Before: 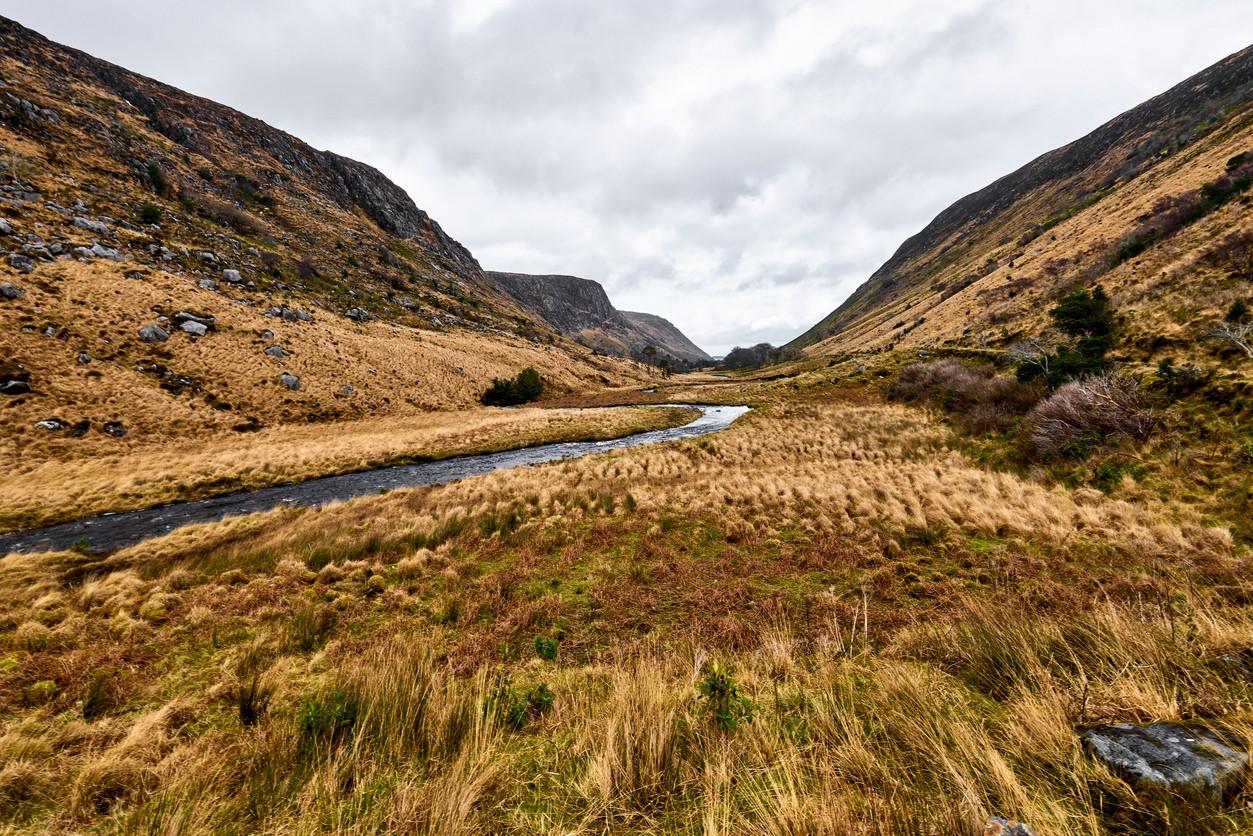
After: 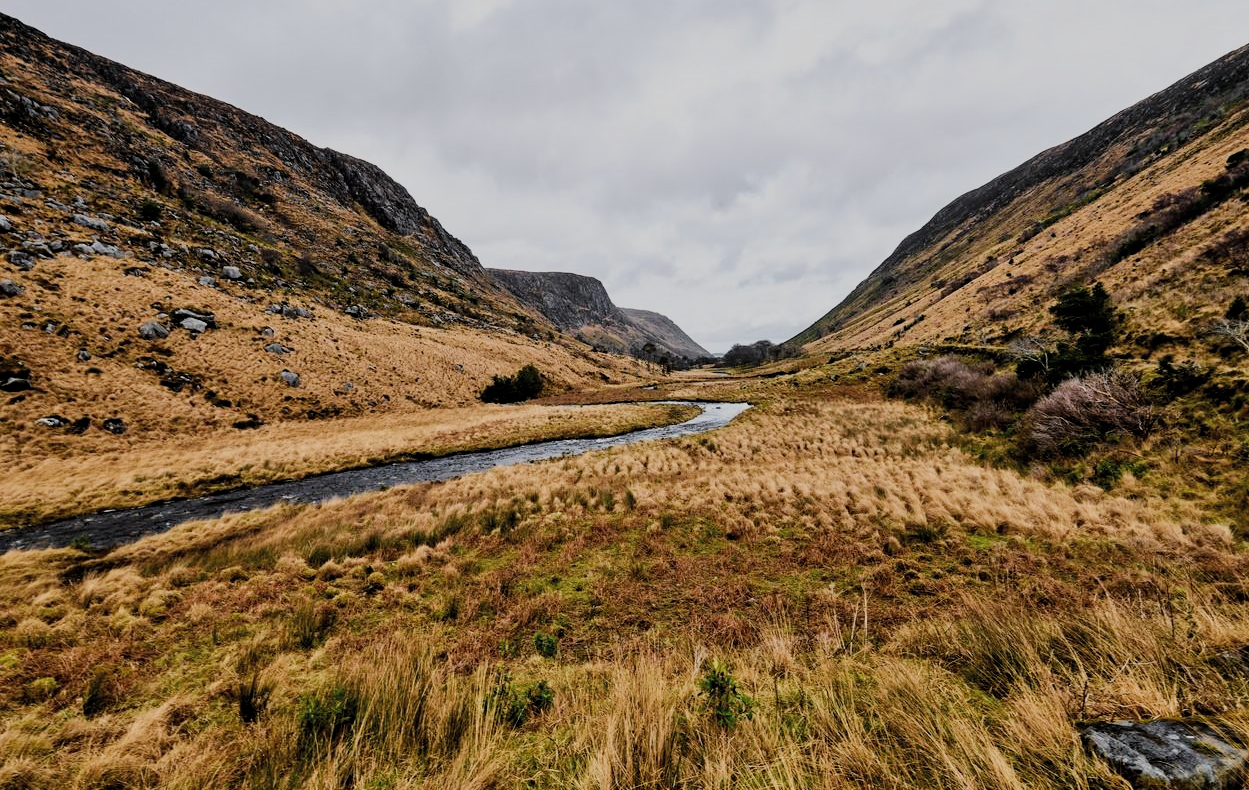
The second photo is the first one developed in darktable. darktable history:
filmic rgb: black relative exposure -7.19 EV, white relative exposure 5.36 EV, threshold 3 EV, hardness 3.02, add noise in highlights 0.002, color science v3 (2019), use custom middle-gray values true, contrast in highlights soft, enable highlight reconstruction true
crop: top 0.428%, right 0.263%, bottom 5.058%
